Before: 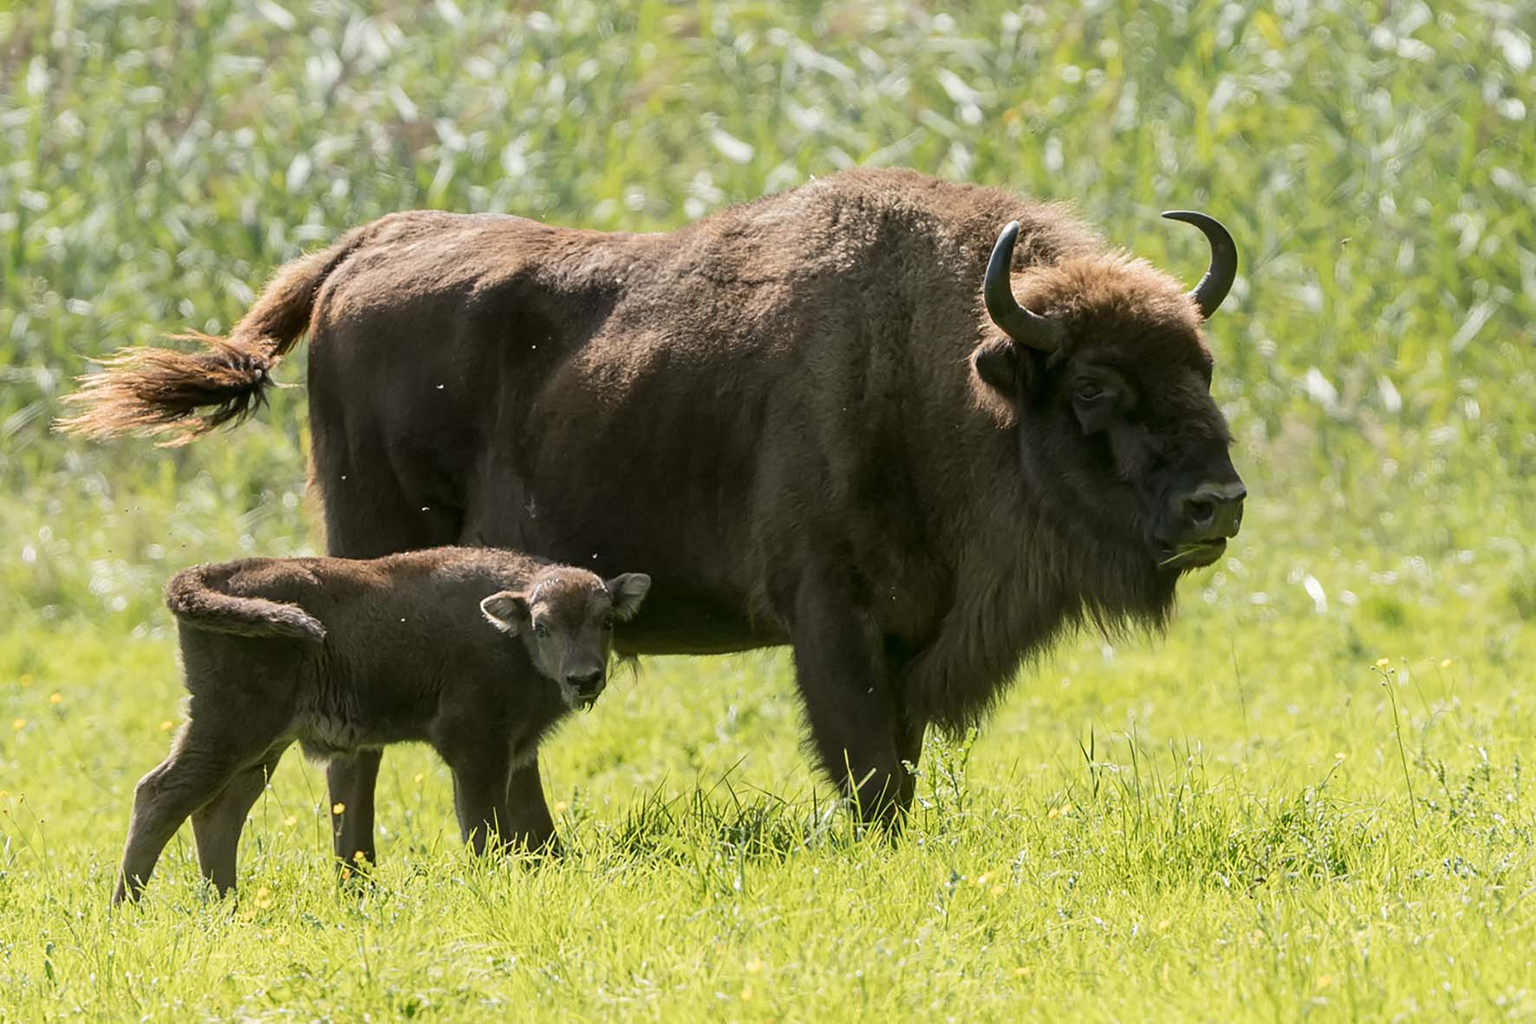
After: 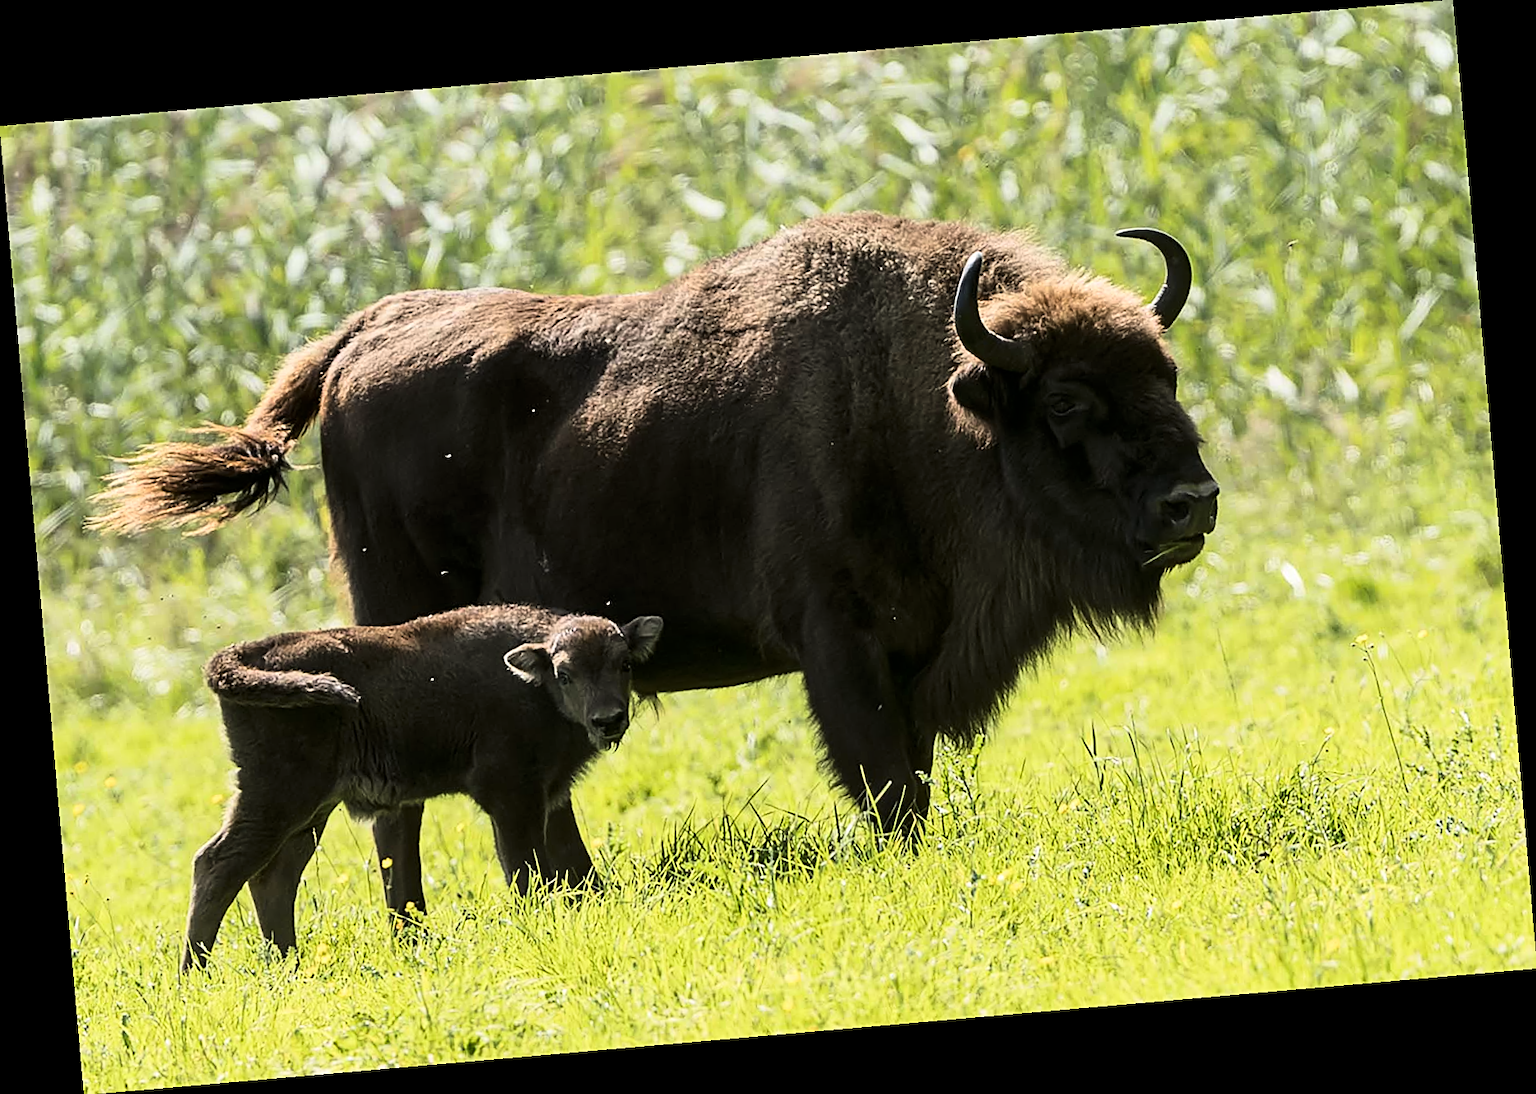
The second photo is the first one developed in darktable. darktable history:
rotate and perspective: rotation -4.98°, automatic cropping off
tone curve: curves: ch0 [(0, 0) (0.042, 0.01) (0.223, 0.123) (0.59, 0.574) (0.802, 0.868) (1, 1)], color space Lab, linked channels, preserve colors none
sharpen: on, module defaults
contrast brightness saturation: contrast 0.04, saturation 0.07
